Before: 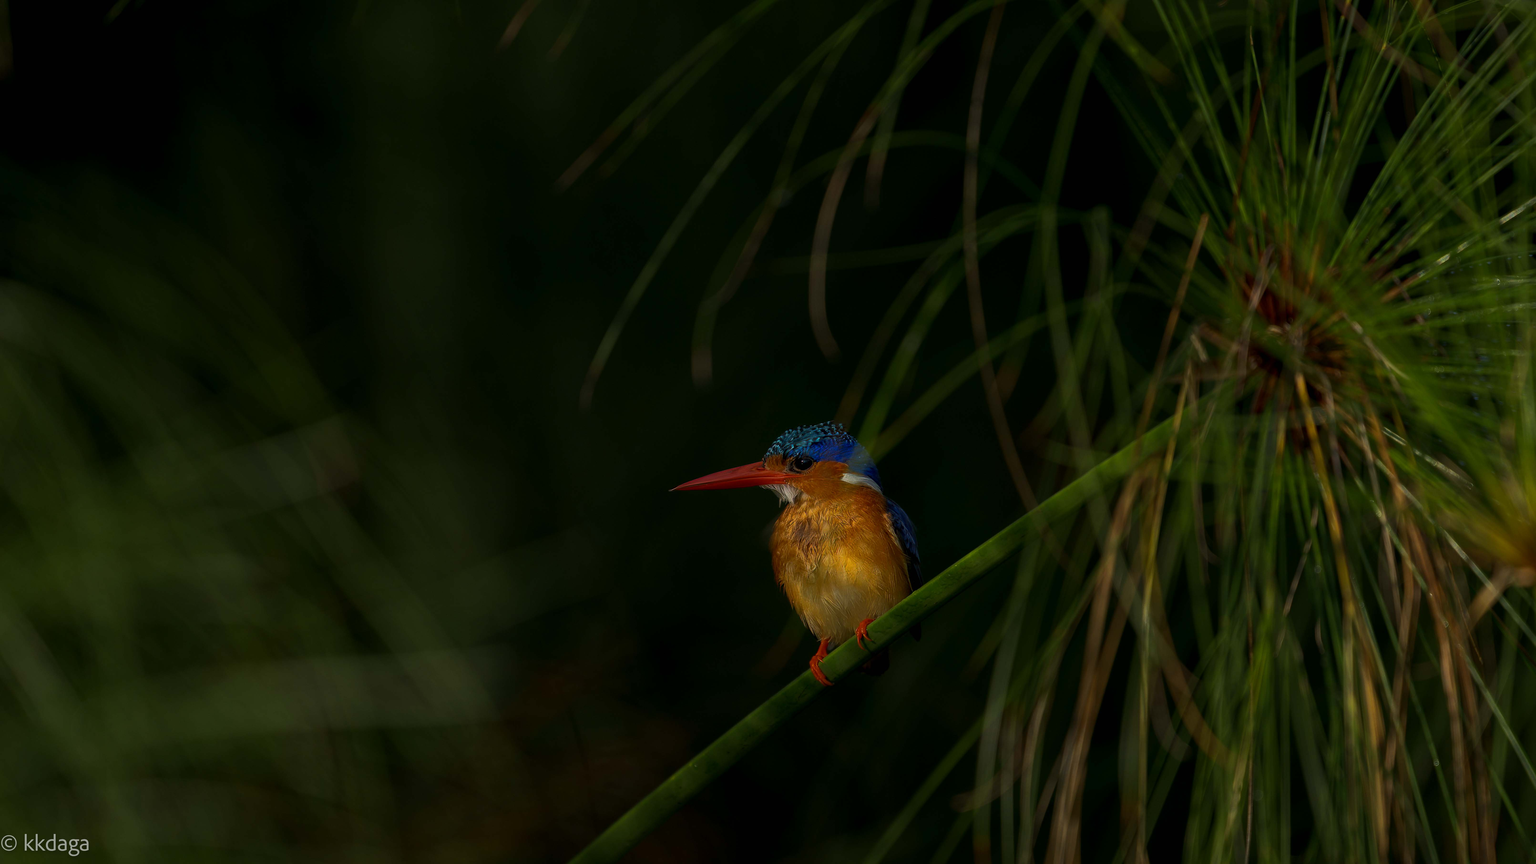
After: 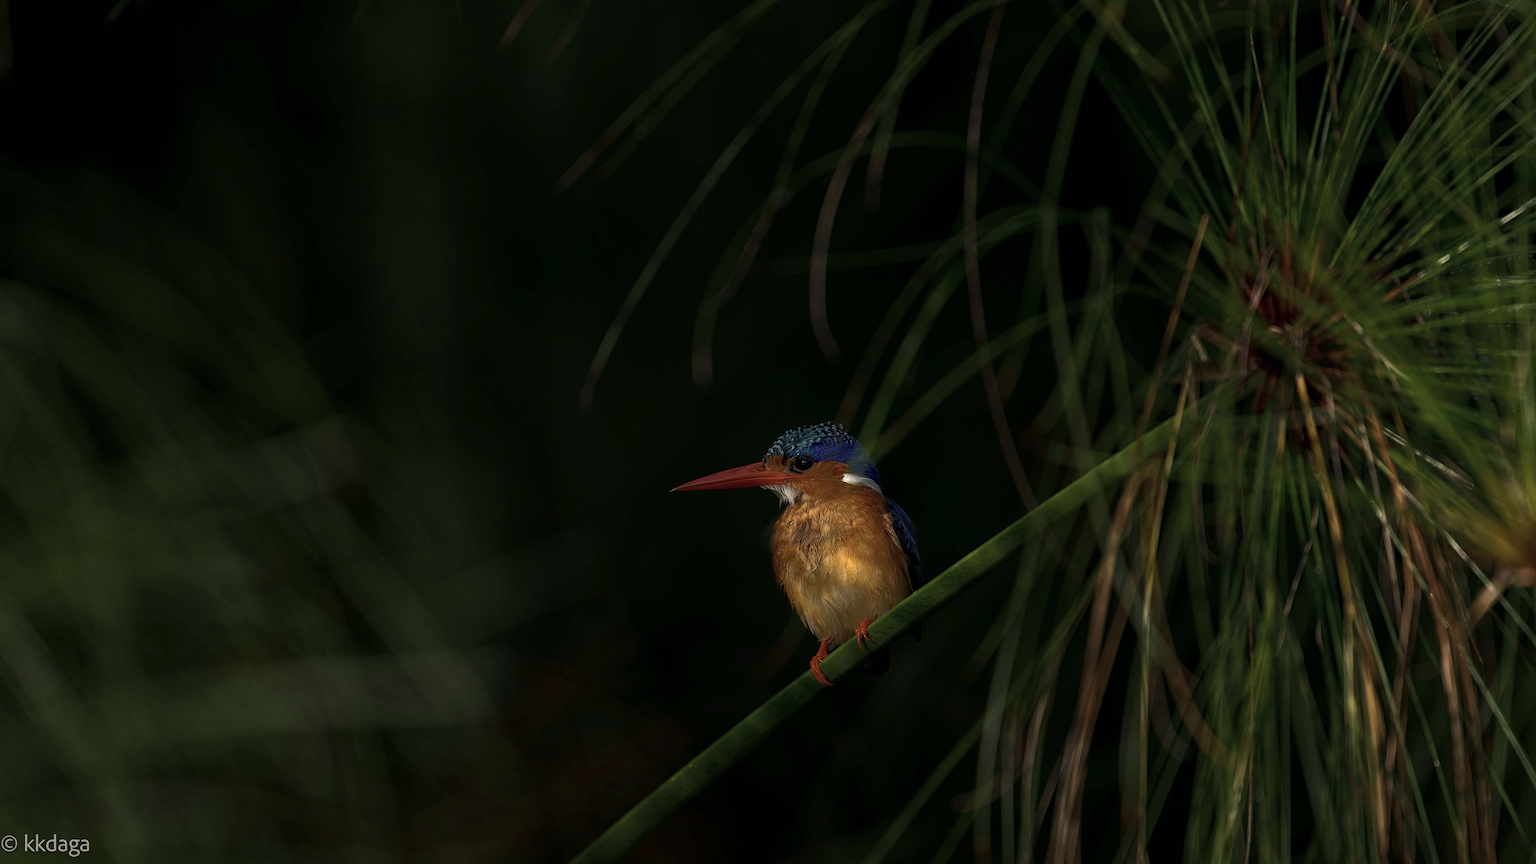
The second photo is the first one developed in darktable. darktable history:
color correction: highlights a* 5.55, highlights b* 5.24, saturation 0.674
haze removal: strength 0.29, distance 0.25, compatibility mode true, adaptive false
